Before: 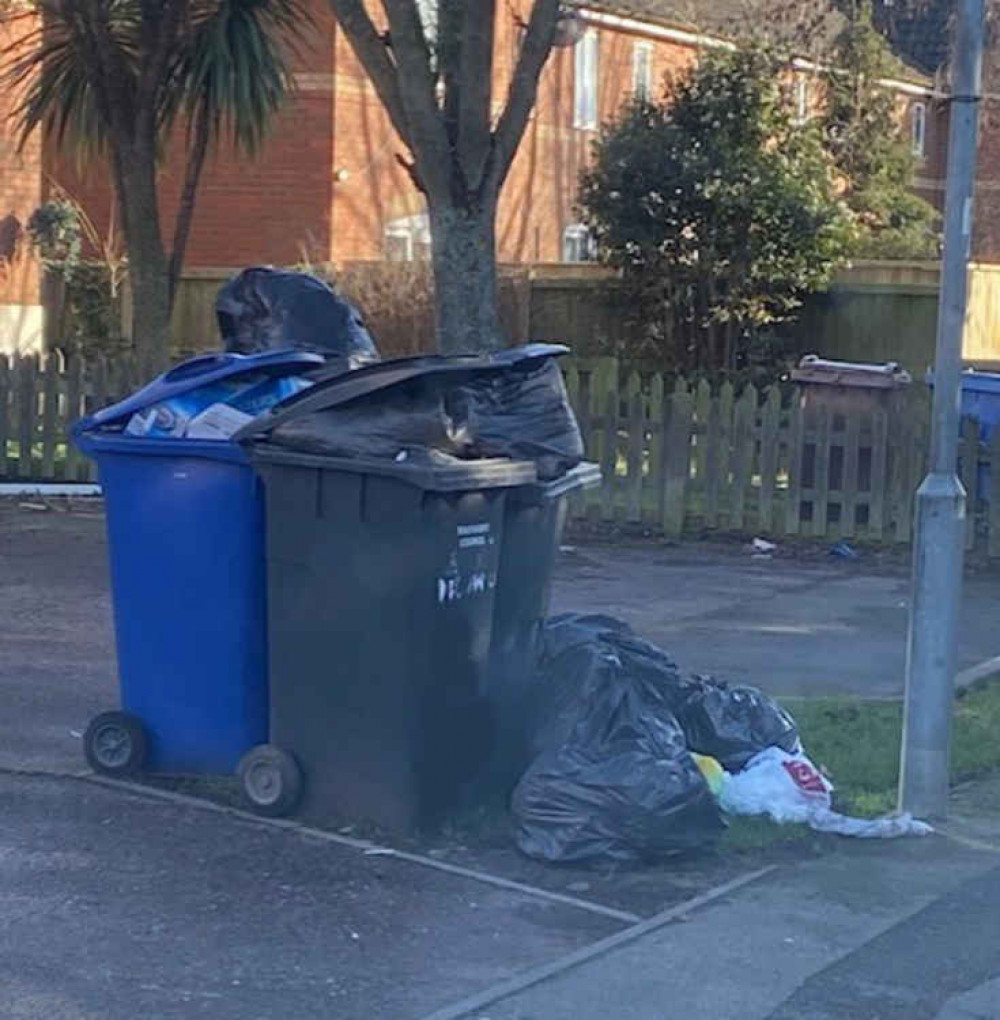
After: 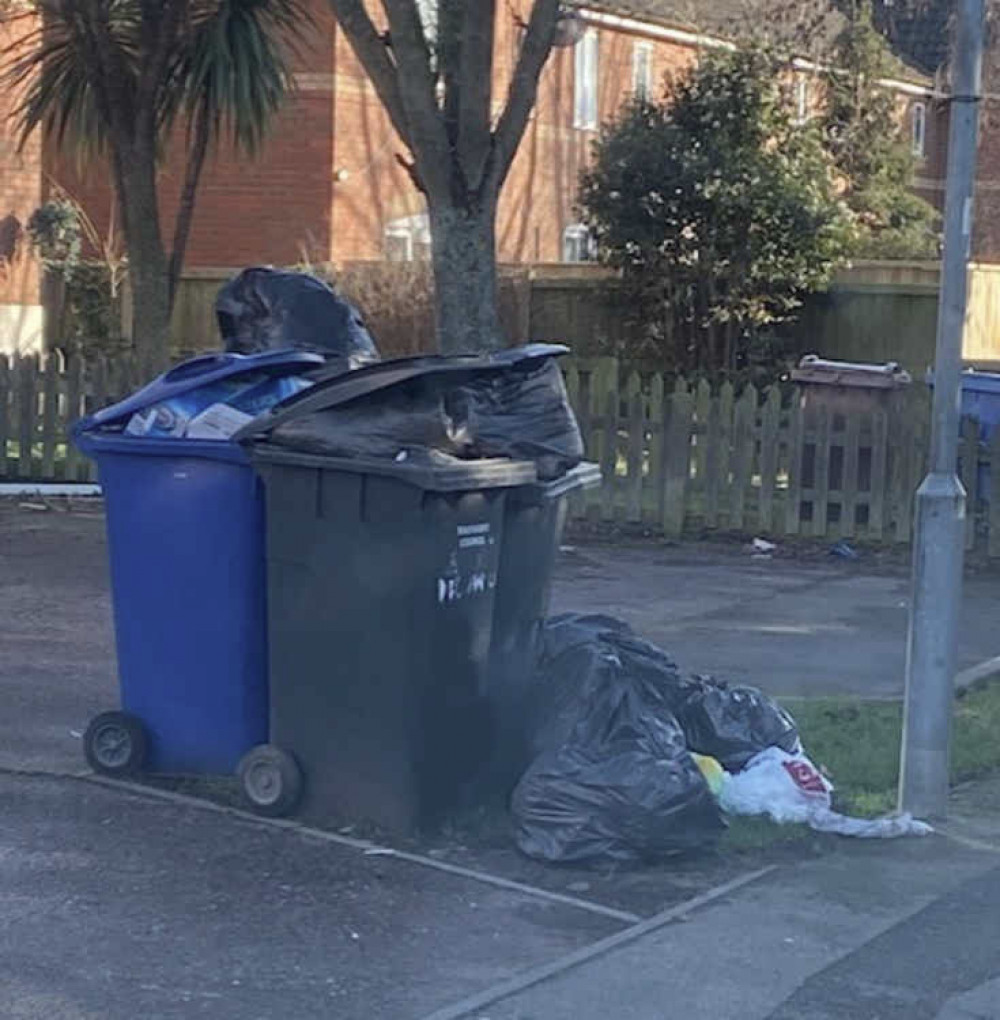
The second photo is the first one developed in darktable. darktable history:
color correction: highlights b* -0.008, saturation 0.797
